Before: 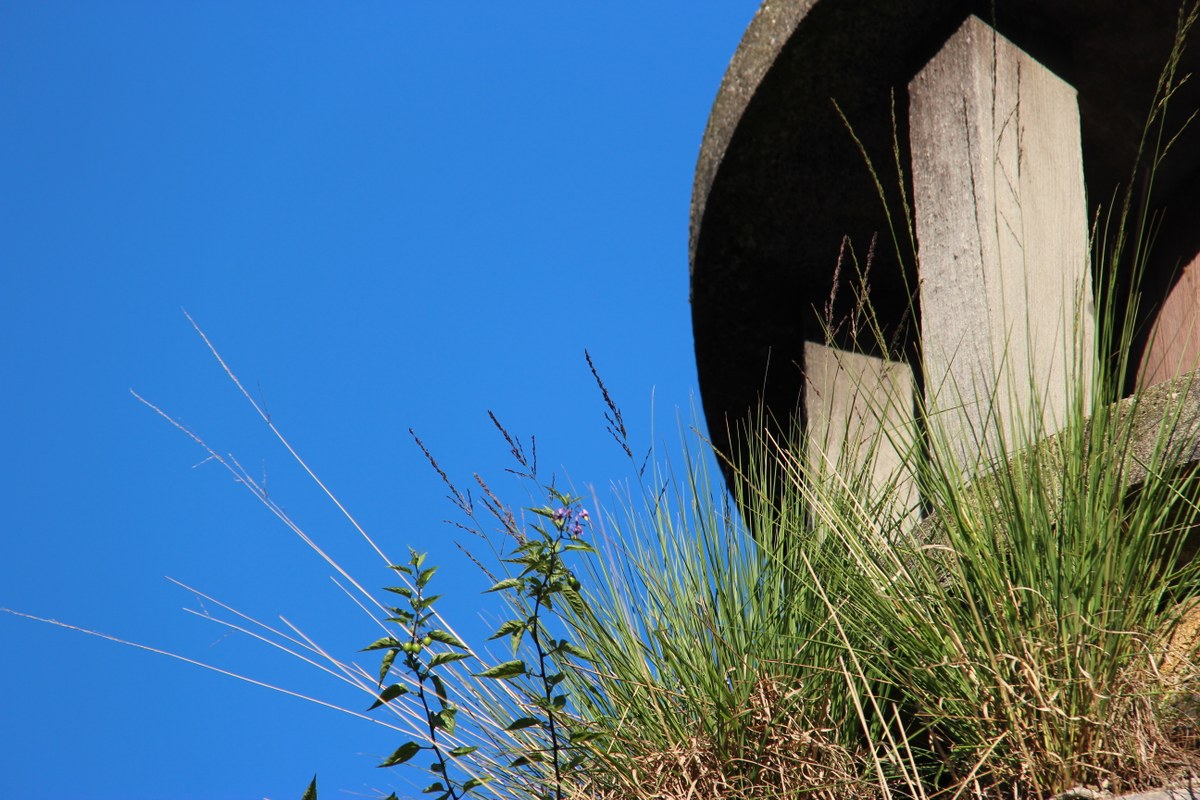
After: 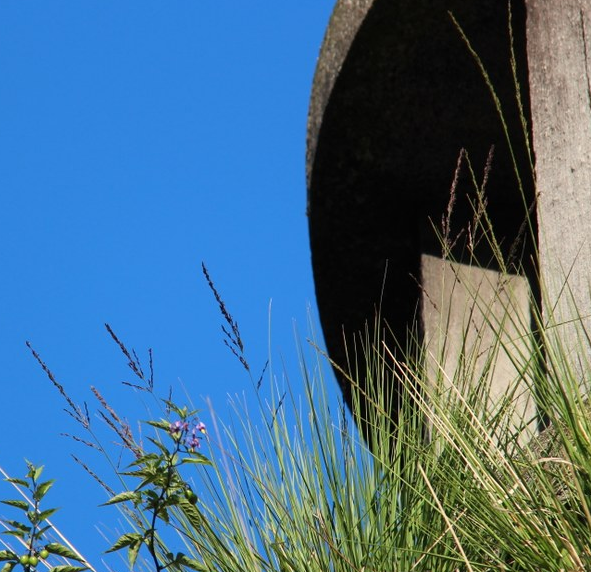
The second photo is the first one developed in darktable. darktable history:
crop: left 32%, top 10.98%, right 18.736%, bottom 17.471%
